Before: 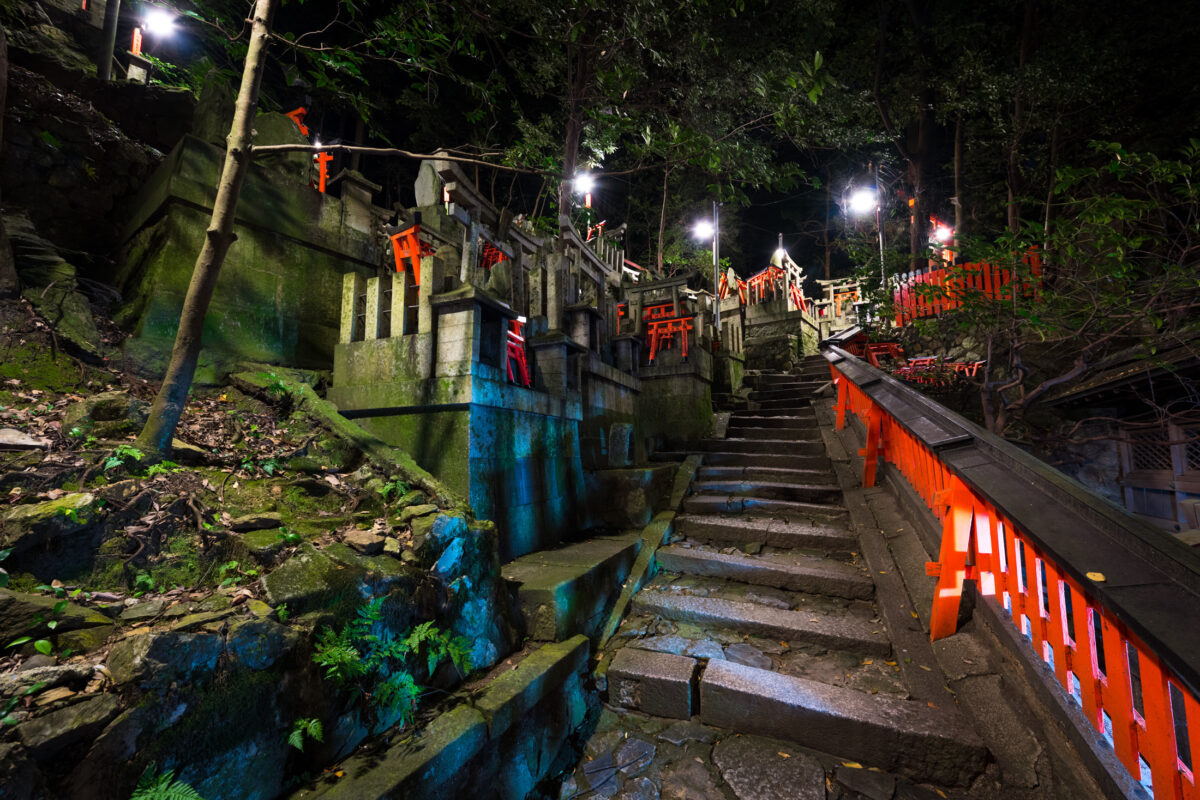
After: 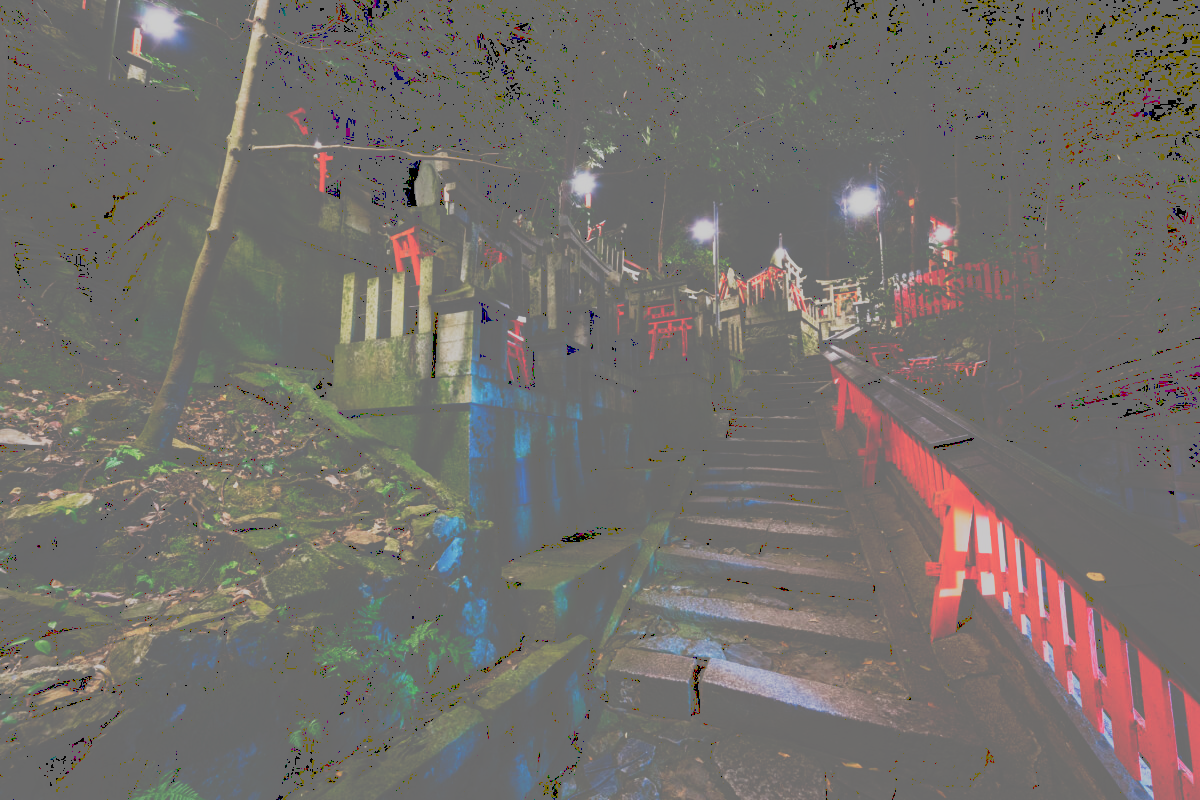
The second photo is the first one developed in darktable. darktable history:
tone curve: curves: ch0 [(0, 0) (0.003, 0.449) (0.011, 0.449) (0.025, 0.449) (0.044, 0.45) (0.069, 0.453) (0.1, 0.453) (0.136, 0.455) (0.177, 0.458) (0.224, 0.462) (0.277, 0.47) (0.335, 0.491) (0.399, 0.522) (0.468, 0.561) (0.543, 0.619) (0.623, 0.69) (0.709, 0.756) (0.801, 0.802) (0.898, 0.825) (1, 1)], preserve colors none
color balance rgb: shadows lift › chroma 1%, shadows lift › hue 113°, highlights gain › chroma 0.2%, highlights gain › hue 333°, perceptual saturation grading › global saturation 20%, perceptual saturation grading › highlights -50%, perceptual saturation grading › shadows 25%, contrast -20%
haze removal: compatibility mode true, adaptive false
